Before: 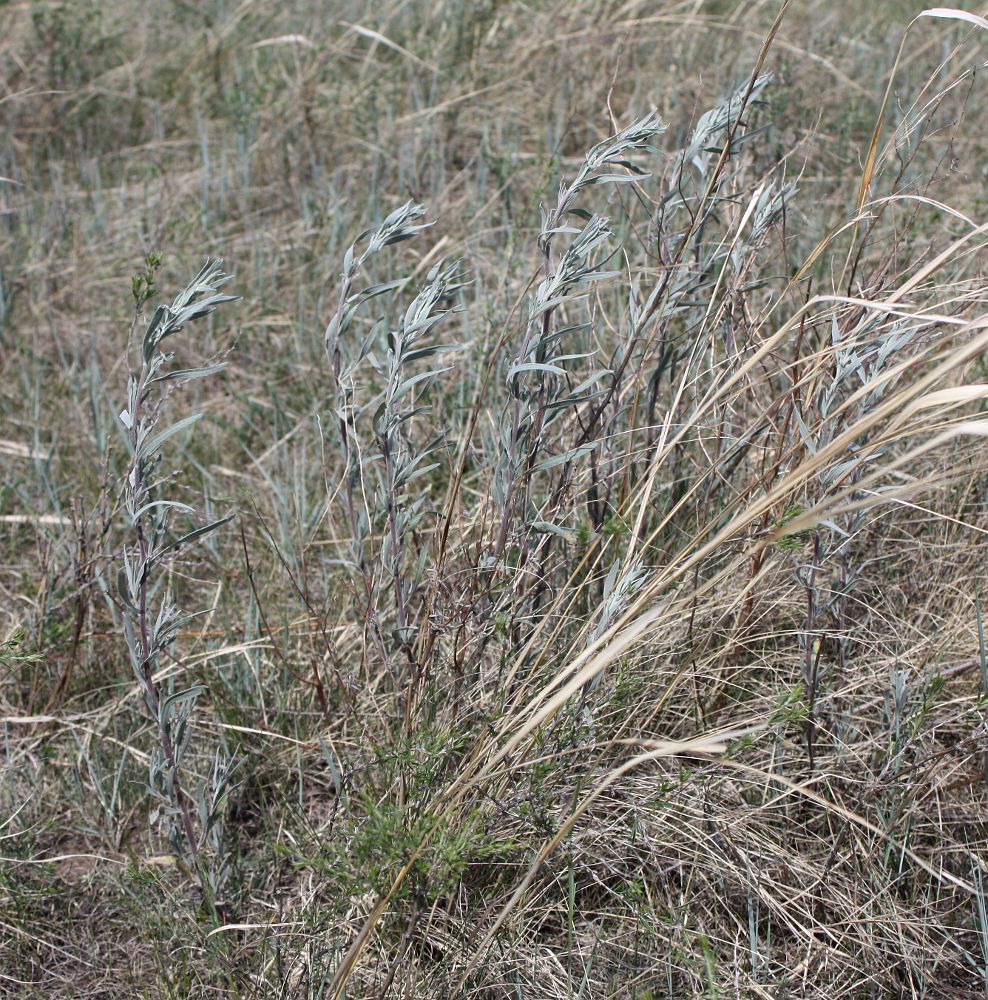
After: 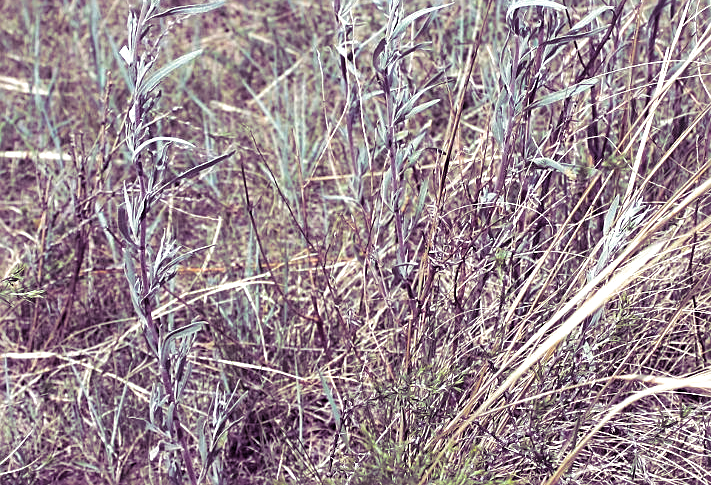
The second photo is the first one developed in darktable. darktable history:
crop: top 36.498%, right 27.964%, bottom 14.995%
exposure: black level correction 0, exposure 0.7 EV, compensate exposure bias true, compensate highlight preservation false
contrast brightness saturation: saturation -0.05
color balance rgb: perceptual saturation grading › global saturation 20%, global vibrance 20%
split-toning: shadows › hue 277.2°, shadows › saturation 0.74
sharpen: on, module defaults
